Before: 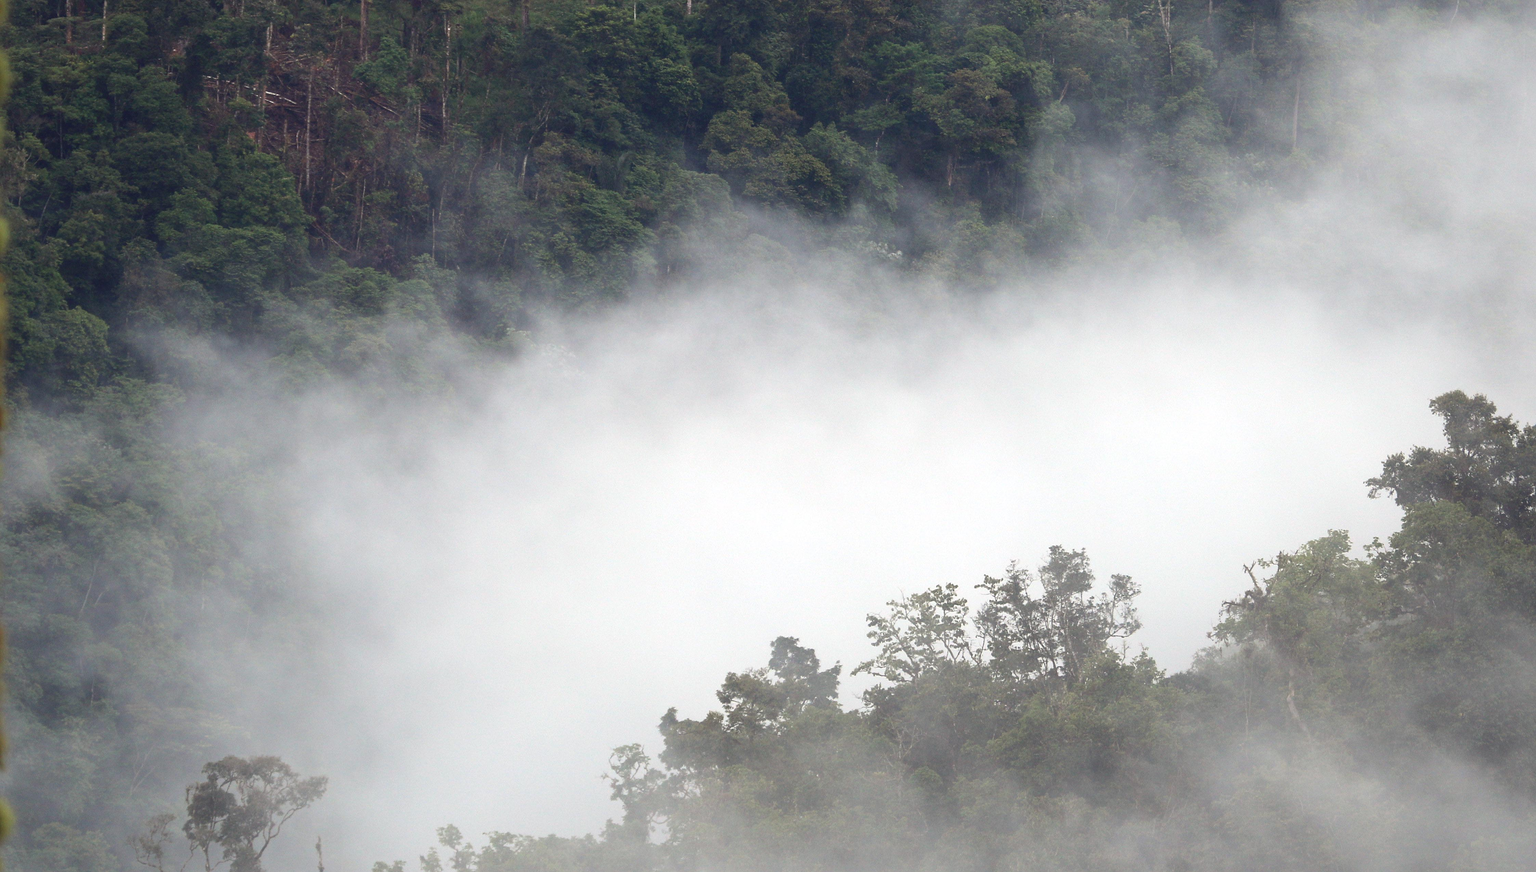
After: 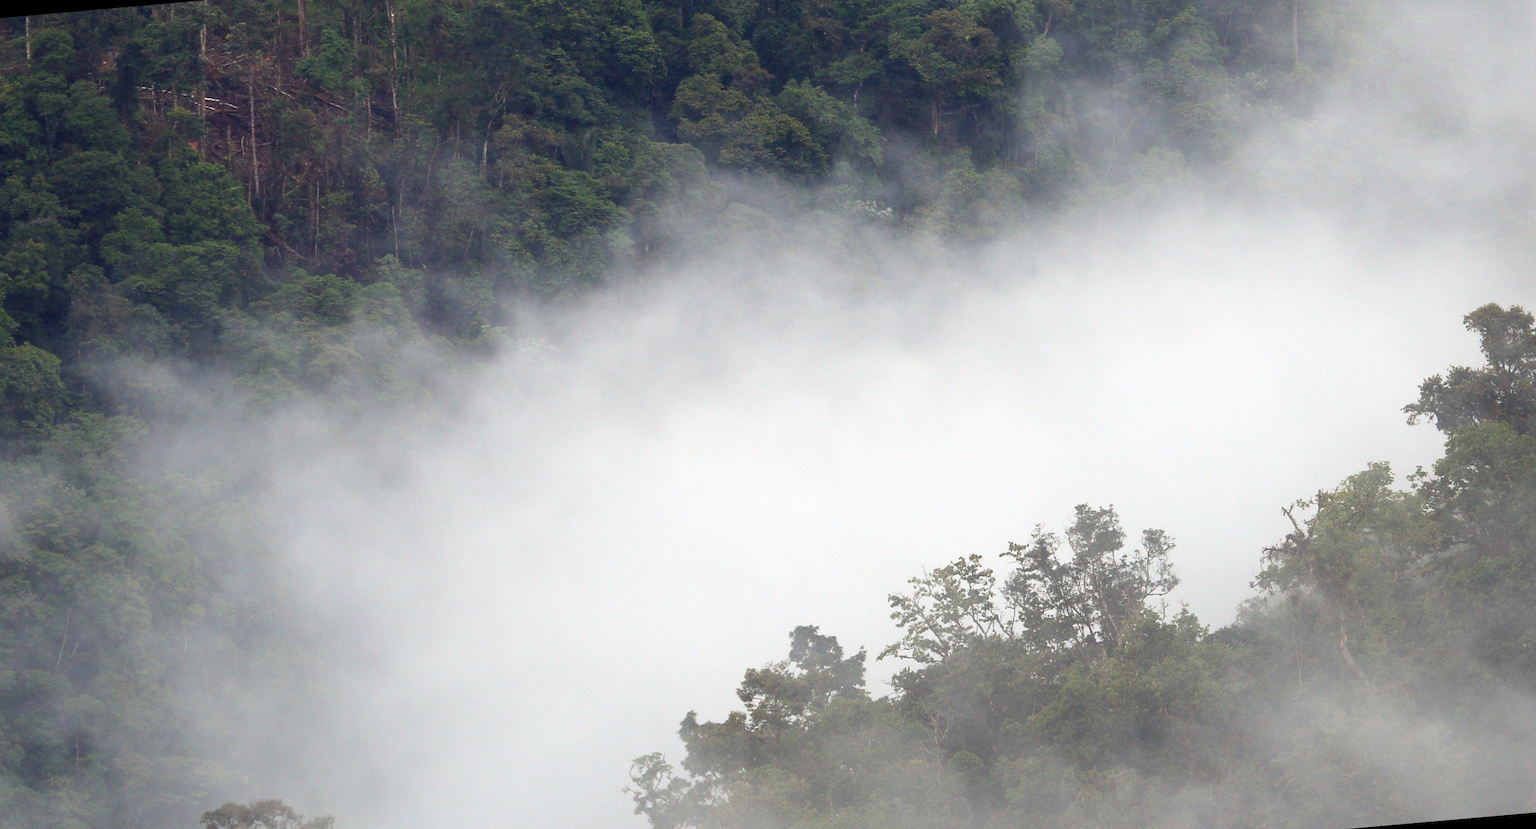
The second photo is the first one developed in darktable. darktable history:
color balance rgb: linear chroma grading › shadows -8%, linear chroma grading › global chroma 10%, perceptual saturation grading › global saturation 2%, perceptual saturation grading › highlights -2%, perceptual saturation grading › mid-tones 4%, perceptual saturation grading › shadows 8%, perceptual brilliance grading › global brilliance 2%, perceptual brilliance grading › highlights -4%, global vibrance 16%, saturation formula JzAzBz (2021)
rotate and perspective: rotation -5°, crop left 0.05, crop right 0.952, crop top 0.11, crop bottom 0.89
